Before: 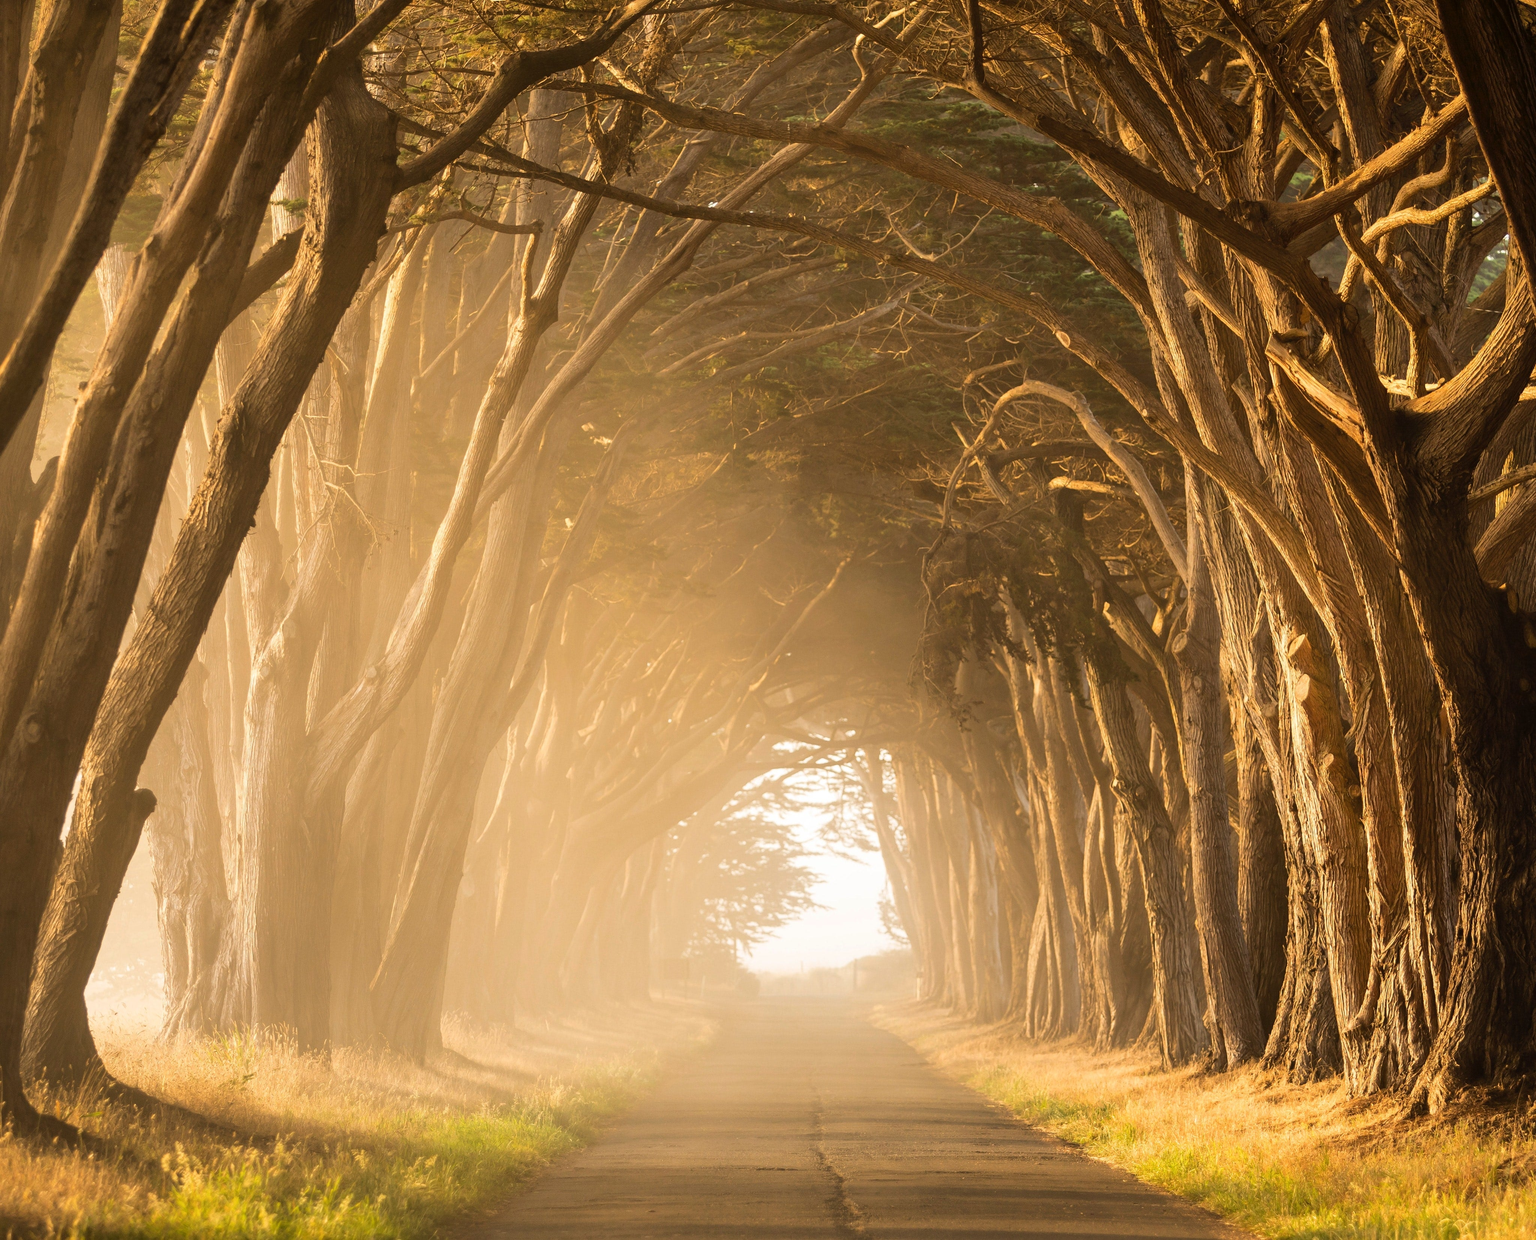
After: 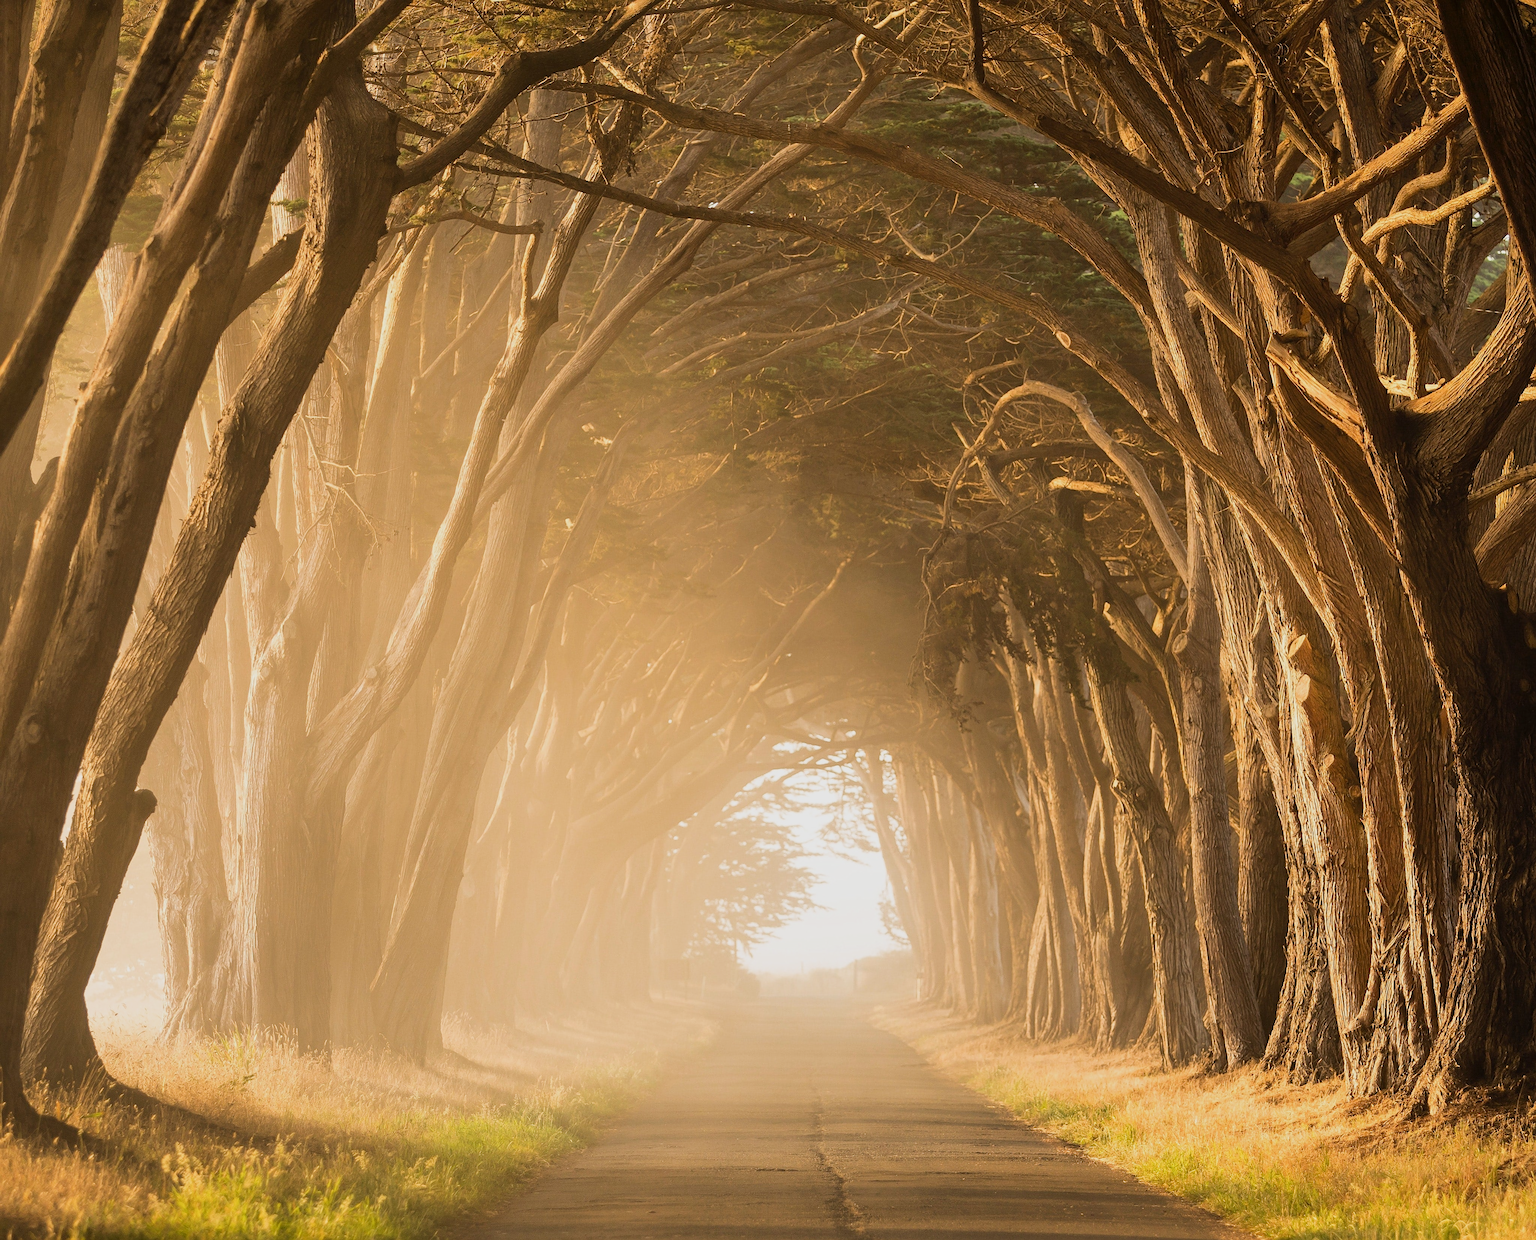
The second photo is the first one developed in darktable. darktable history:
sigmoid: contrast 1.22, skew 0.65
sharpen: on, module defaults
